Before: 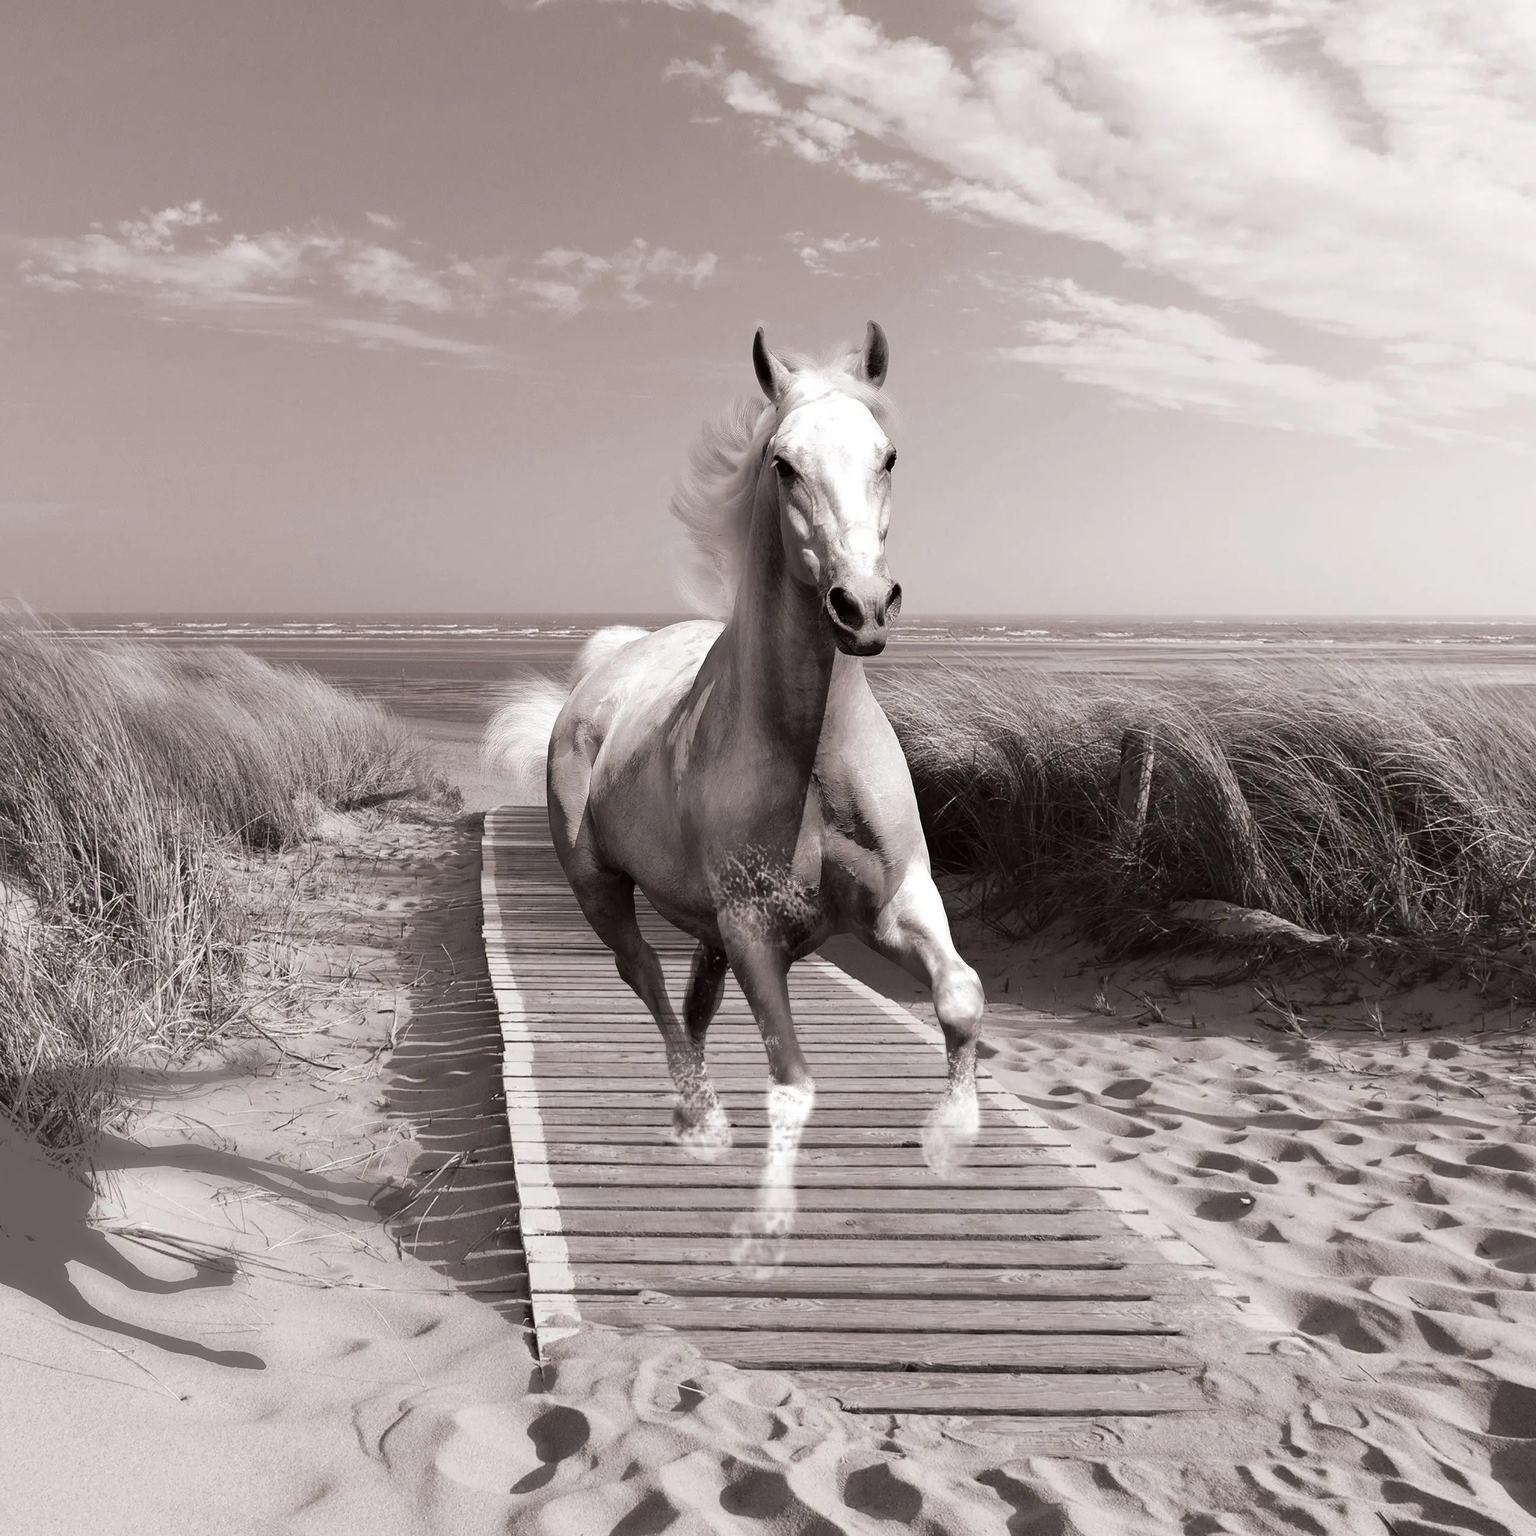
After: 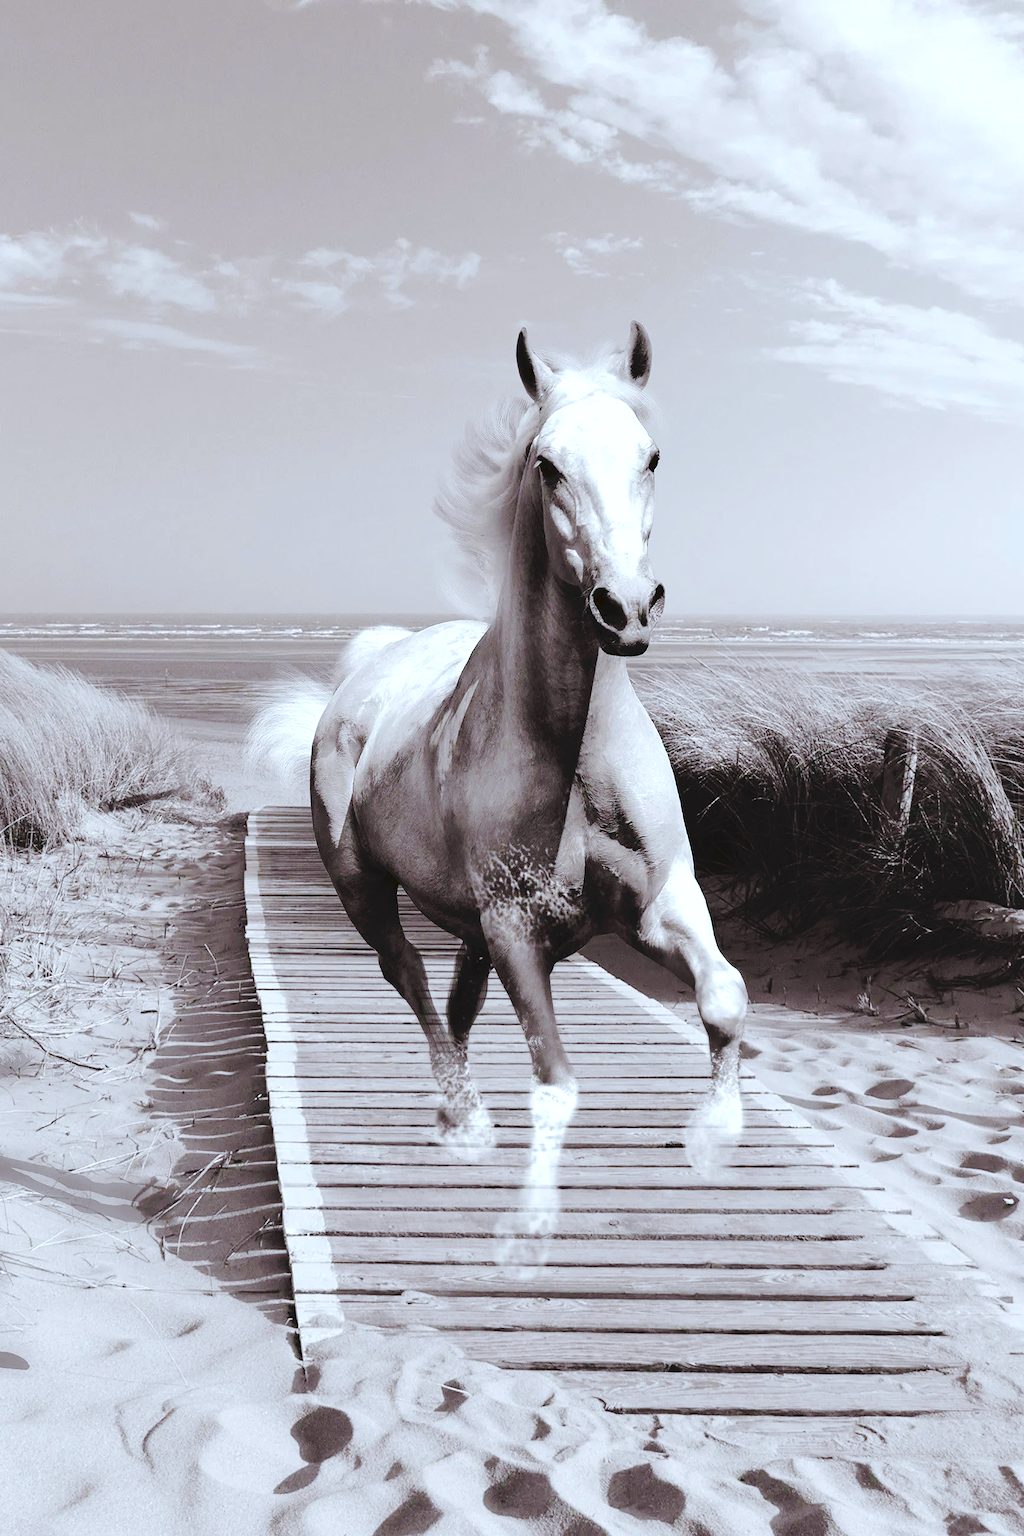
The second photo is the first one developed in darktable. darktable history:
color correction: highlights a* -4.18, highlights b* -10.81
levels: levels [0, 0.476, 0.951]
tone curve: curves: ch0 [(0, 0) (0.003, 0.058) (0.011, 0.061) (0.025, 0.065) (0.044, 0.076) (0.069, 0.083) (0.1, 0.09) (0.136, 0.102) (0.177, 0.145) (0.224, 0.196) (0.277, 0.278) (0.335, 0.375) (0.399, 0.486) (0.468, 0.578) (0.543, 0.651) (0.623, 0.717) (0.709, 0.783) (0.801, 0.838) (0.898, 0.91) (1, 1)], preserve colors none
crop and rotate: left 15.446%, right 17.836%
